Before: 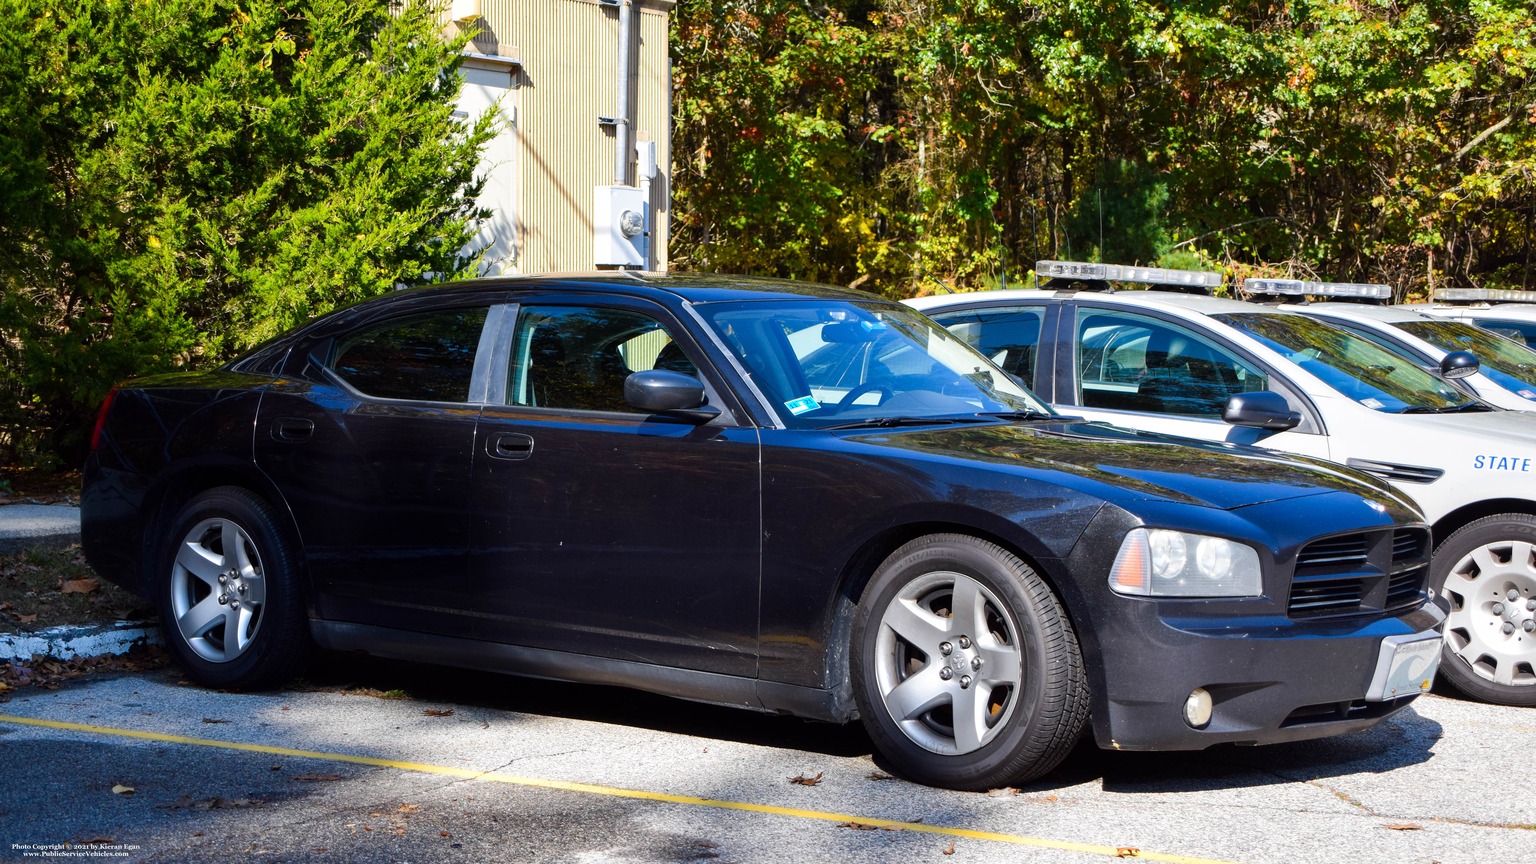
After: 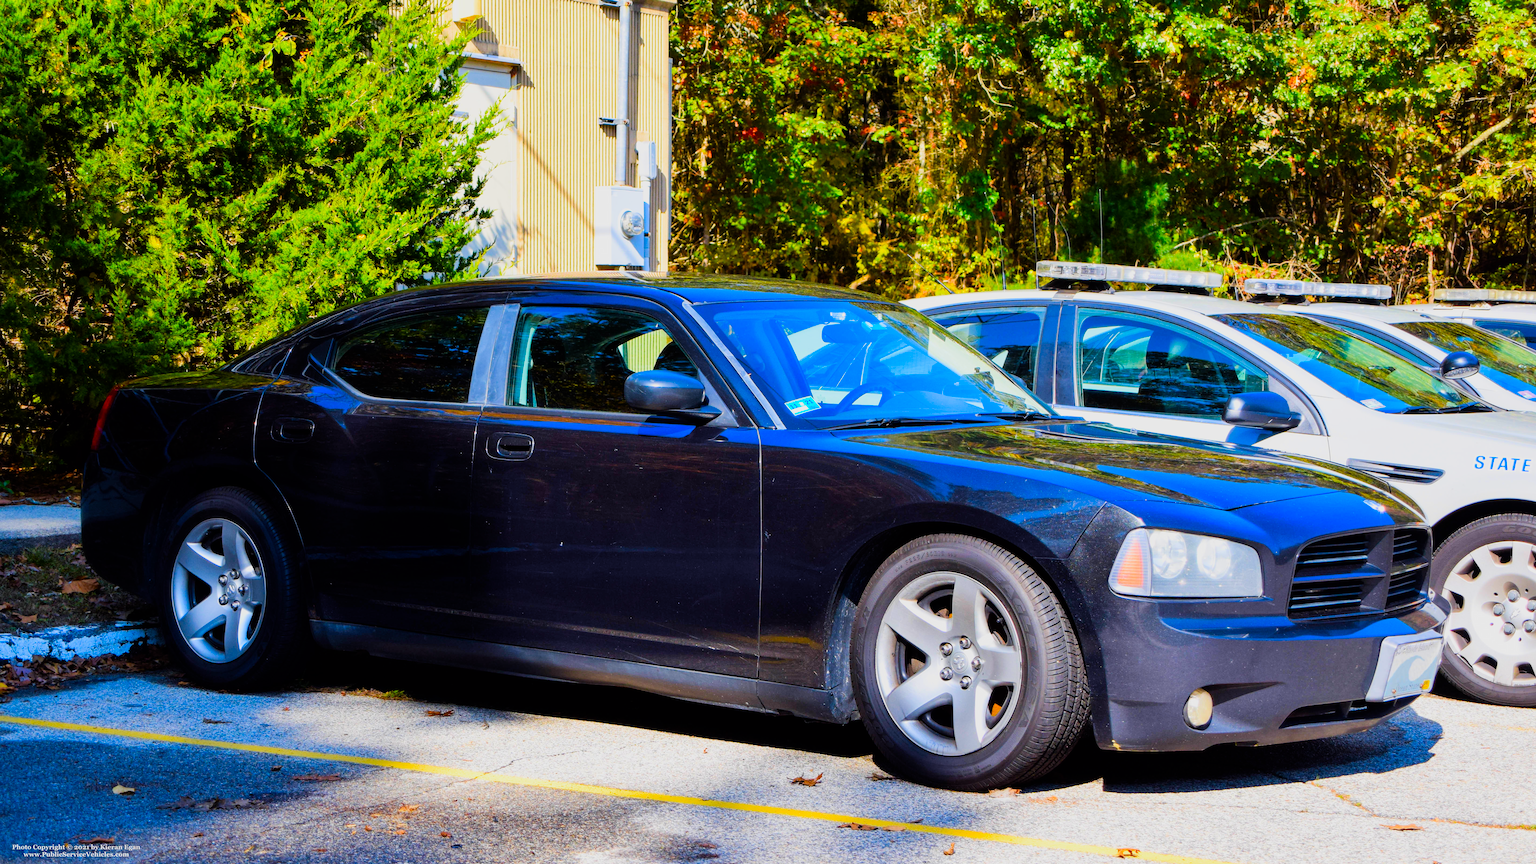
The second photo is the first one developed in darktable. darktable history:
filmic rgb: black relative exposure -7.65 EV, white relative exposure 4.56 EV, hardness 3.61
velvia: on, module defaults
color contrast: green-magenta contrast 1.55, blue-yellow contrast 1.83
exposure: exposure 0.648 EV, compensate highlight preservation false
